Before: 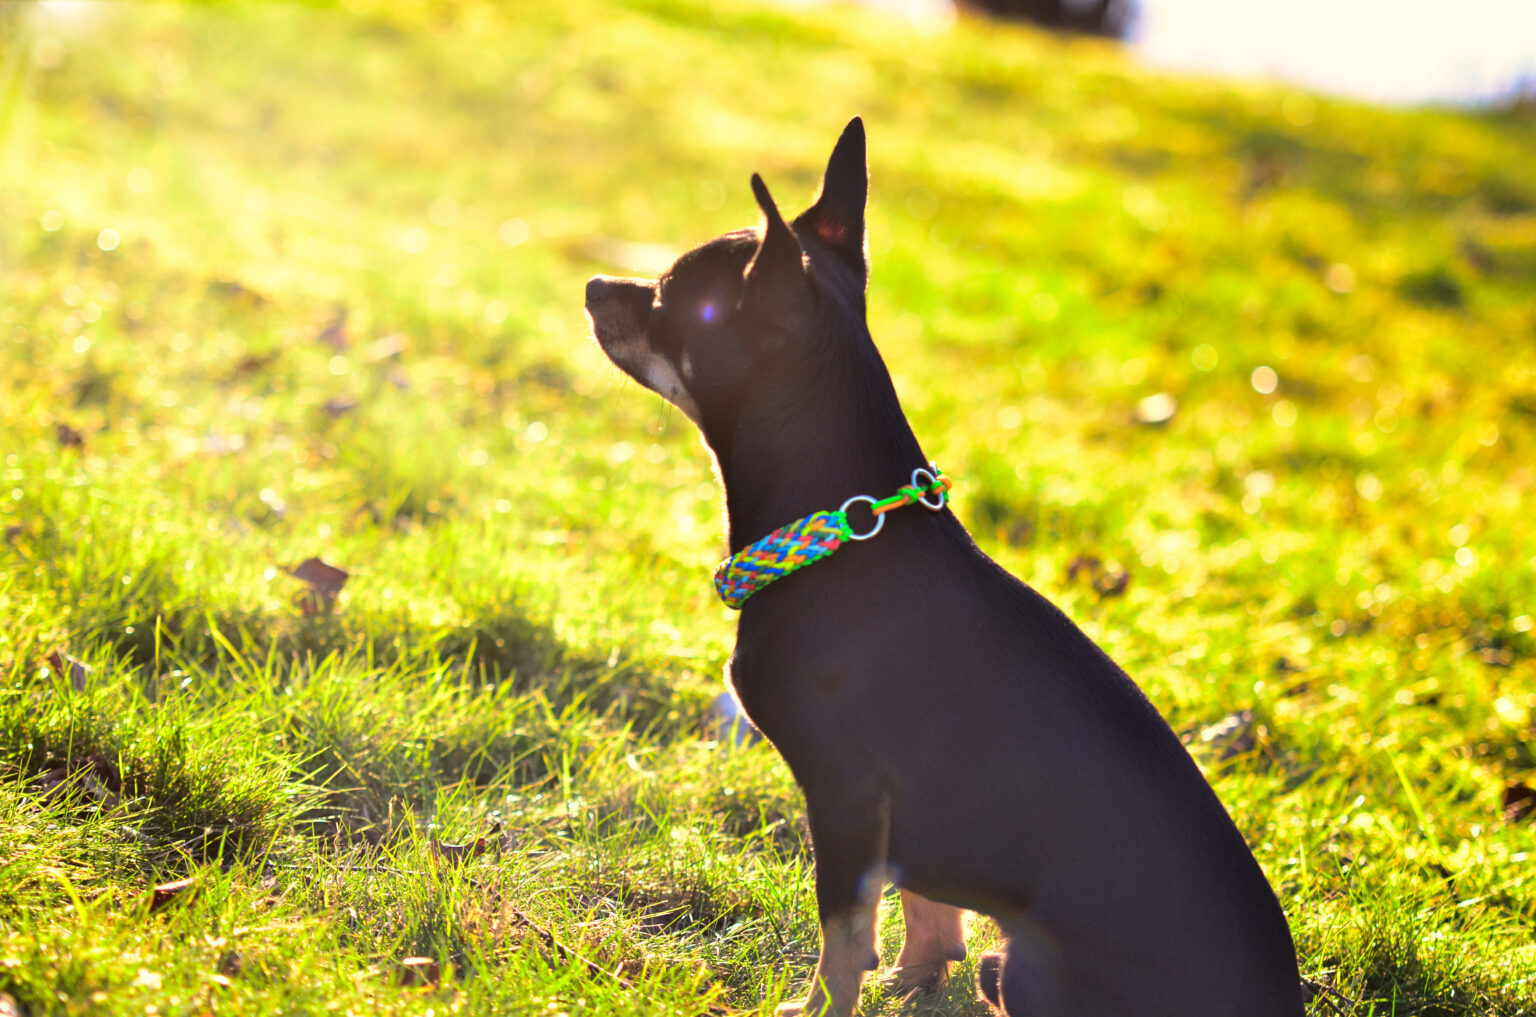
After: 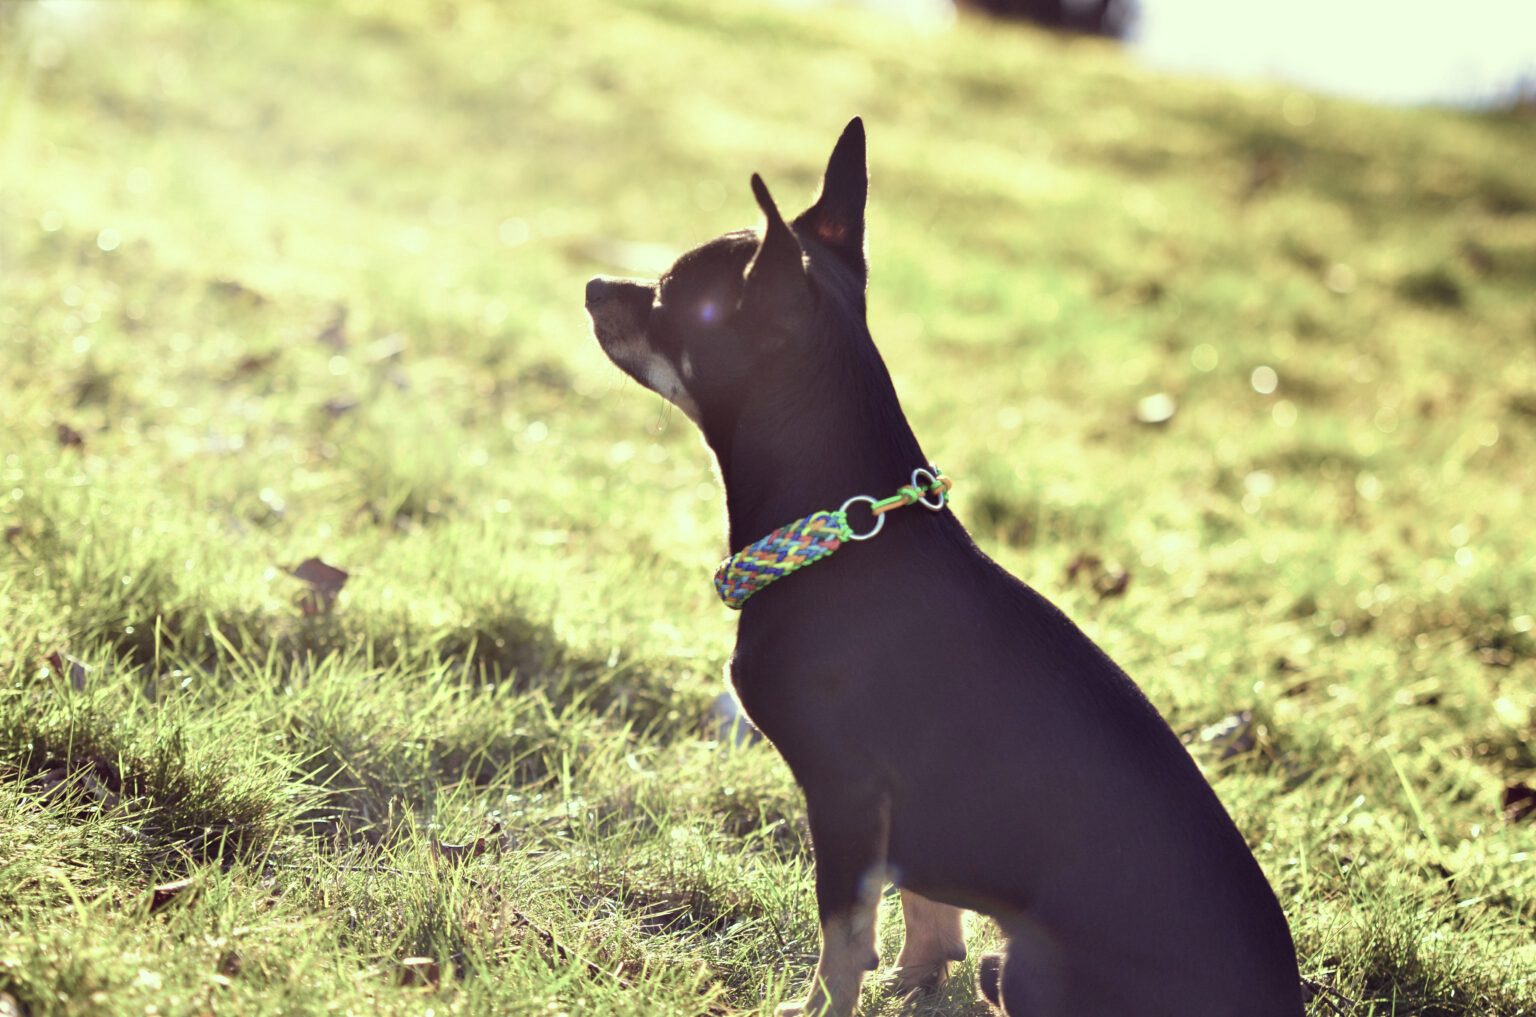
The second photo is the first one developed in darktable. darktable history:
color correction: highlights a* -20.17, highlights b* 20.27, shadows a* 20.03, shadows b* -20.46, saturation 0.43
color balance rgb: perceptual saturation grading › global saturation 20%, perceptual saturation grading › highlights -25%, perceptual saturation grading › shadows 50%
